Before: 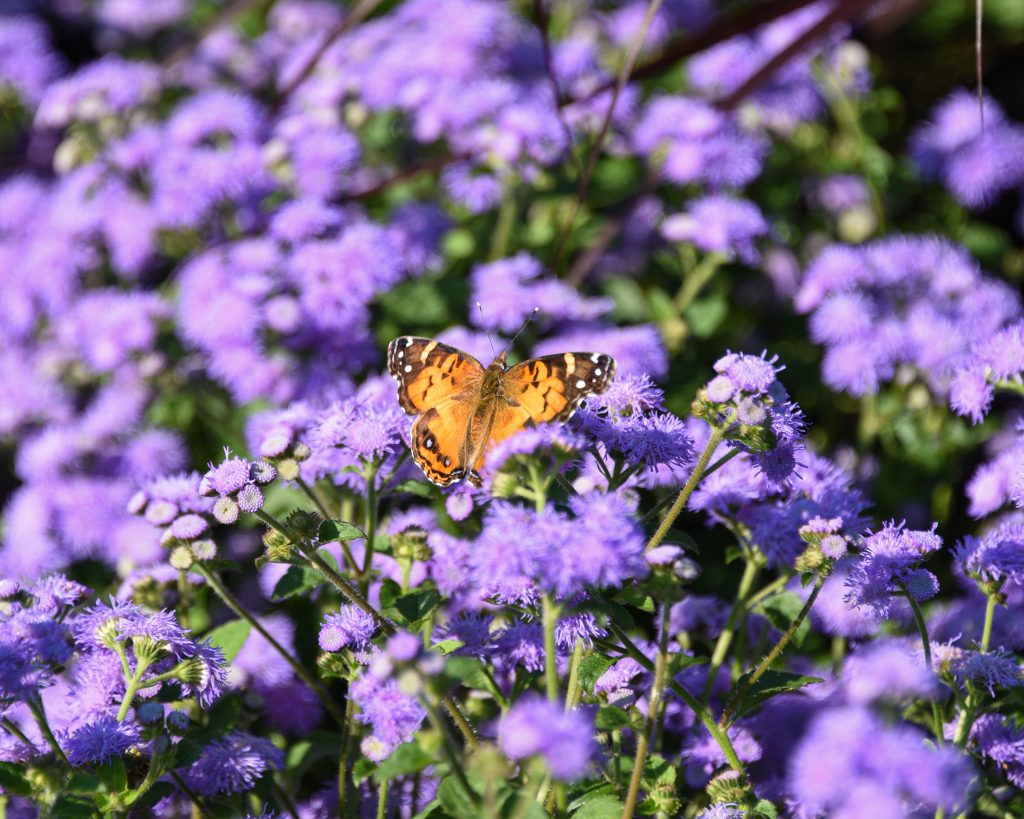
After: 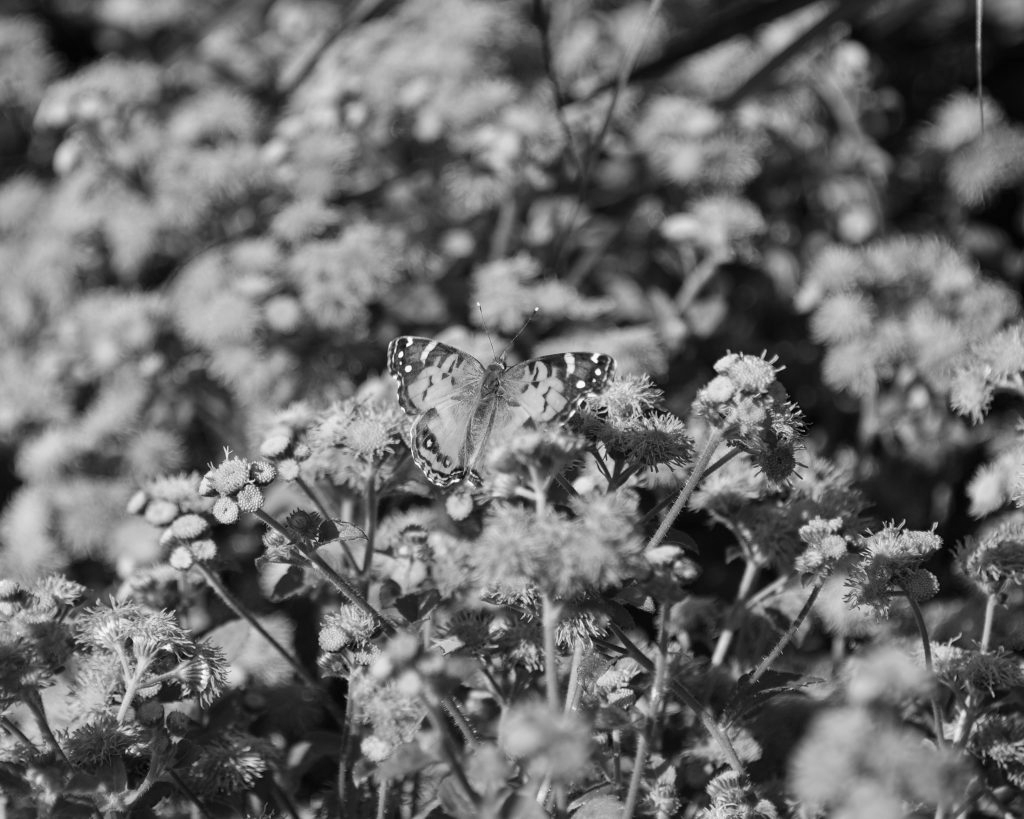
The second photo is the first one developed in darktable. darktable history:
color balance rgb: linear chroma grading › global chroma 15%, perceptual saturation grading › global saturation 30%
monochrome: on, module defaults
bloom: size 13.65%, threshold 98.39%, strength 4.82%
